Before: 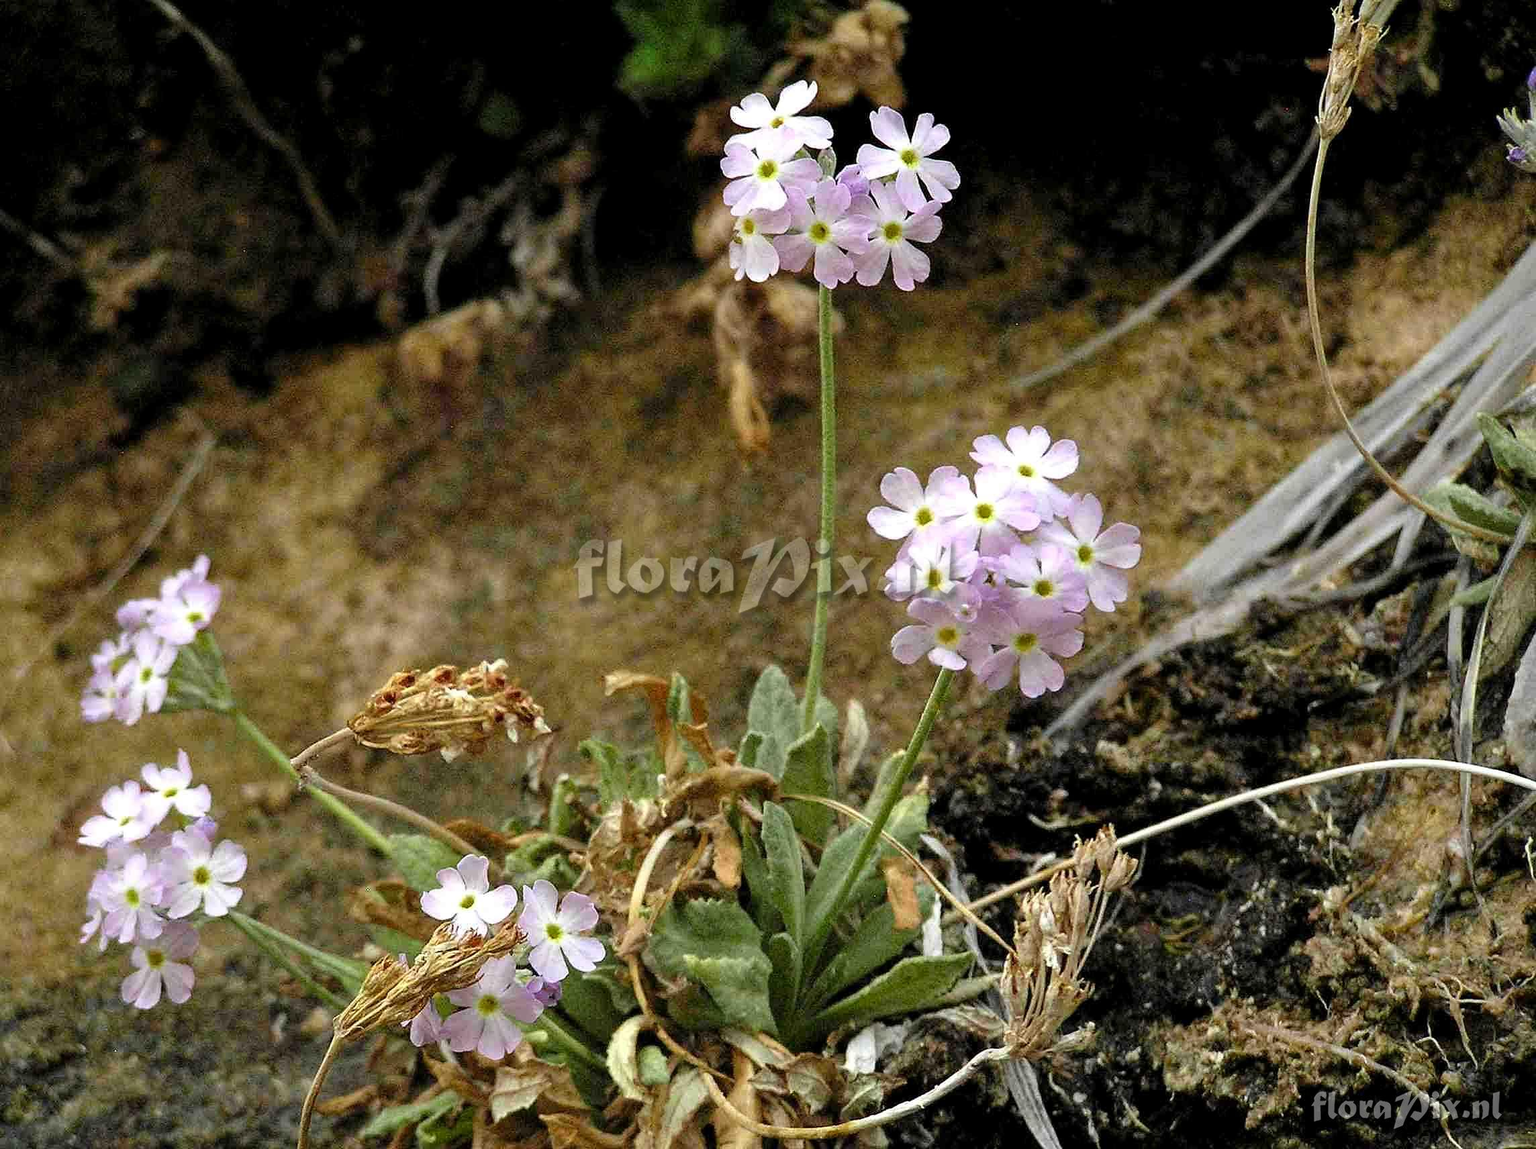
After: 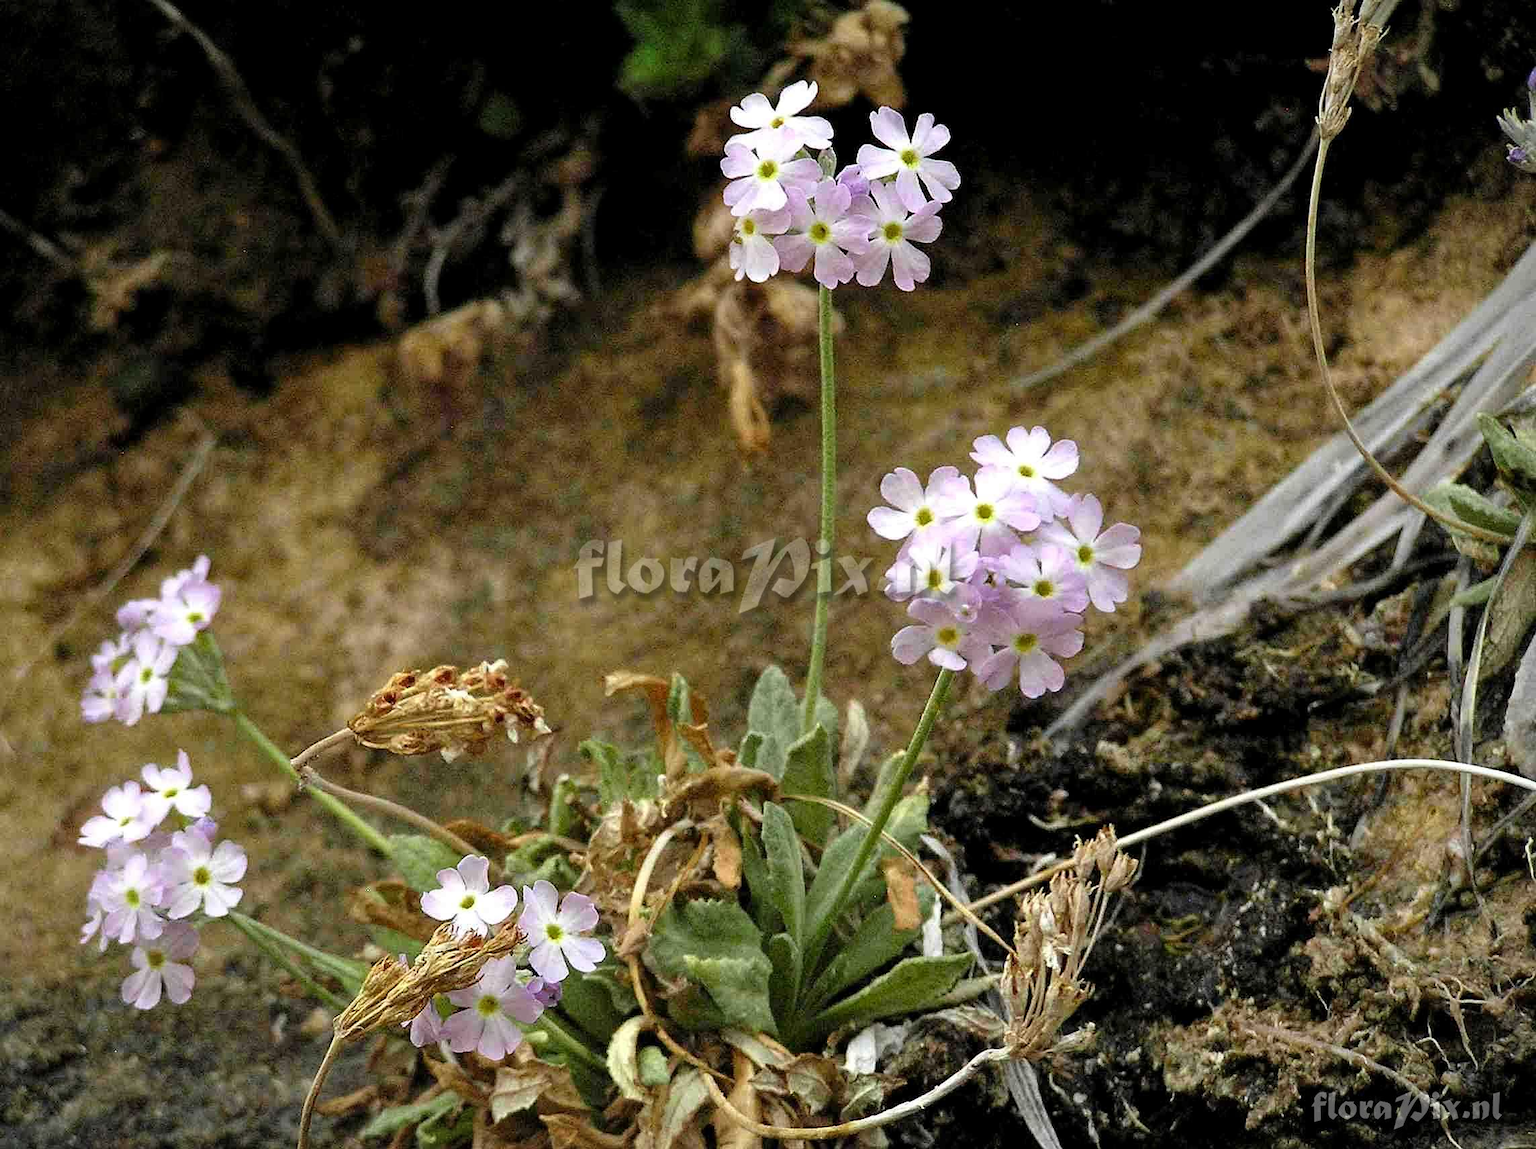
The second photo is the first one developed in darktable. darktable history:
vignetting: fall-off start 99.64%, brightness -0.192, saturation -0.301, width/height ratio 1.325, unbound false
